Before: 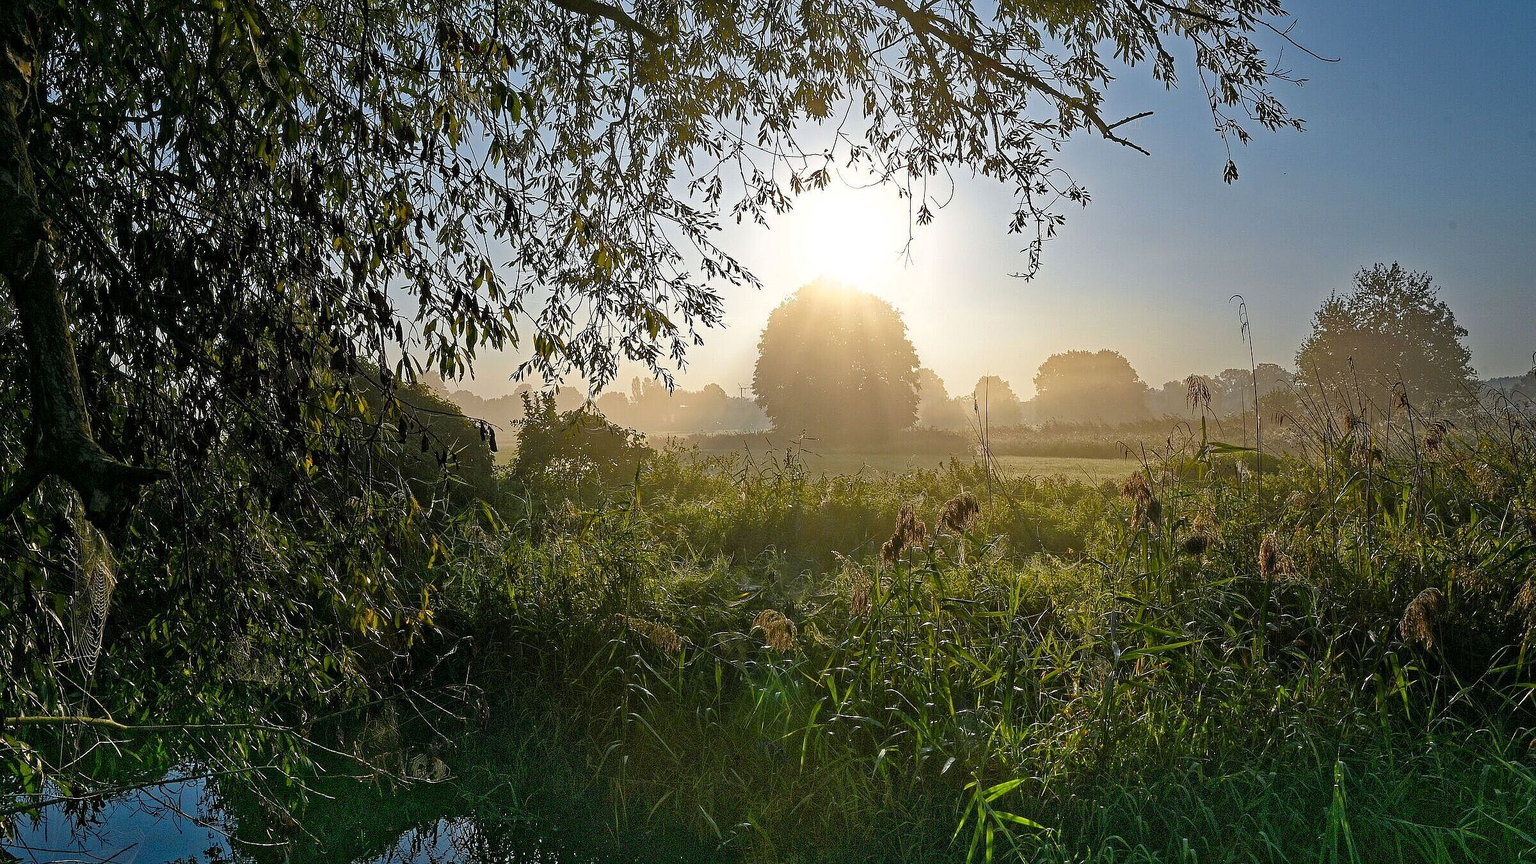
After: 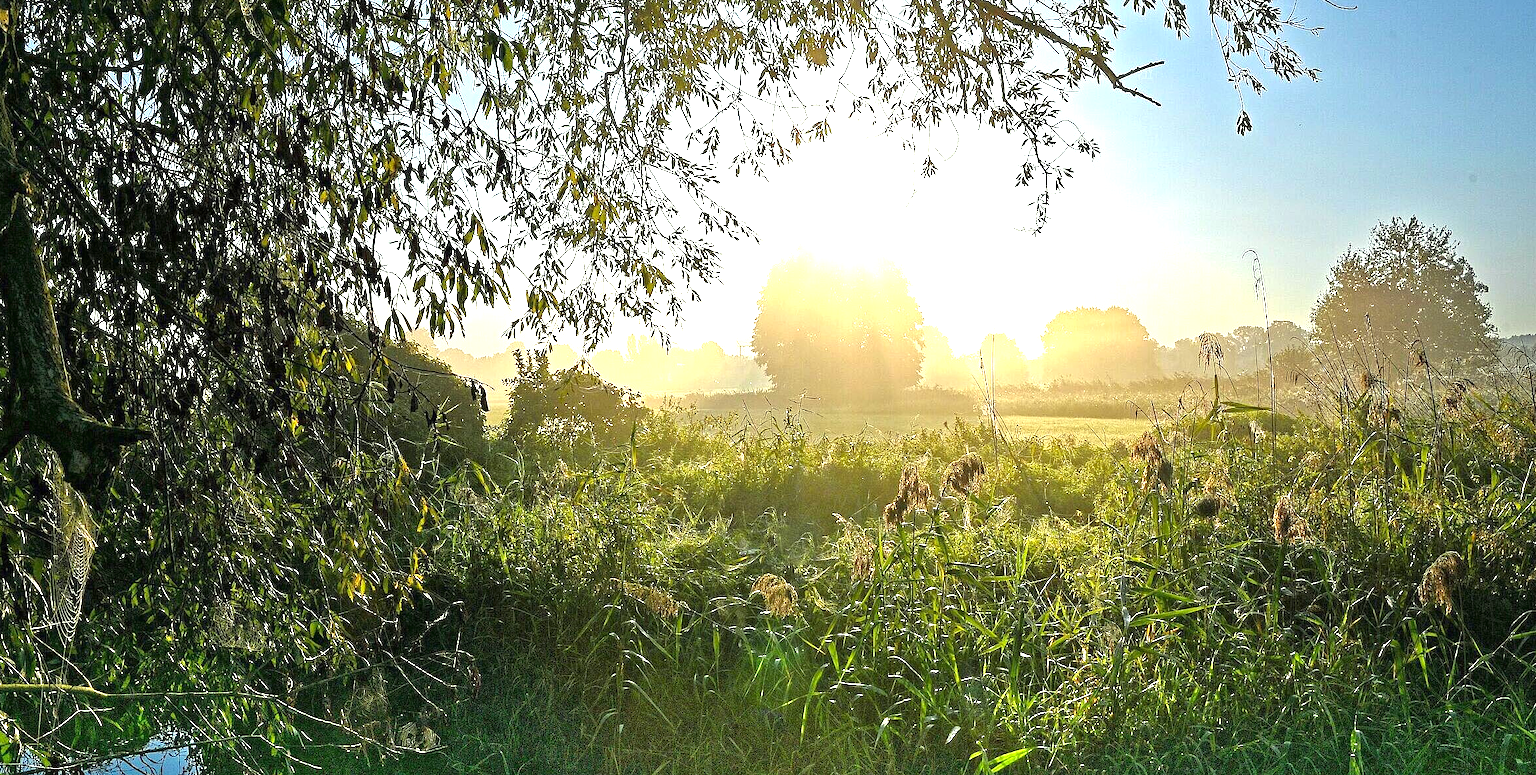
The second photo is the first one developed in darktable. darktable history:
color correction: highlights a* -4.28, highlights b* 6.53
exposure: black level correction 0, exposure 1.45 EV, compensate exposure bias true, compensate highlight preservation false
crop: left 1.507%, top 6.147%, right 1.379%, bottom 6.637%
